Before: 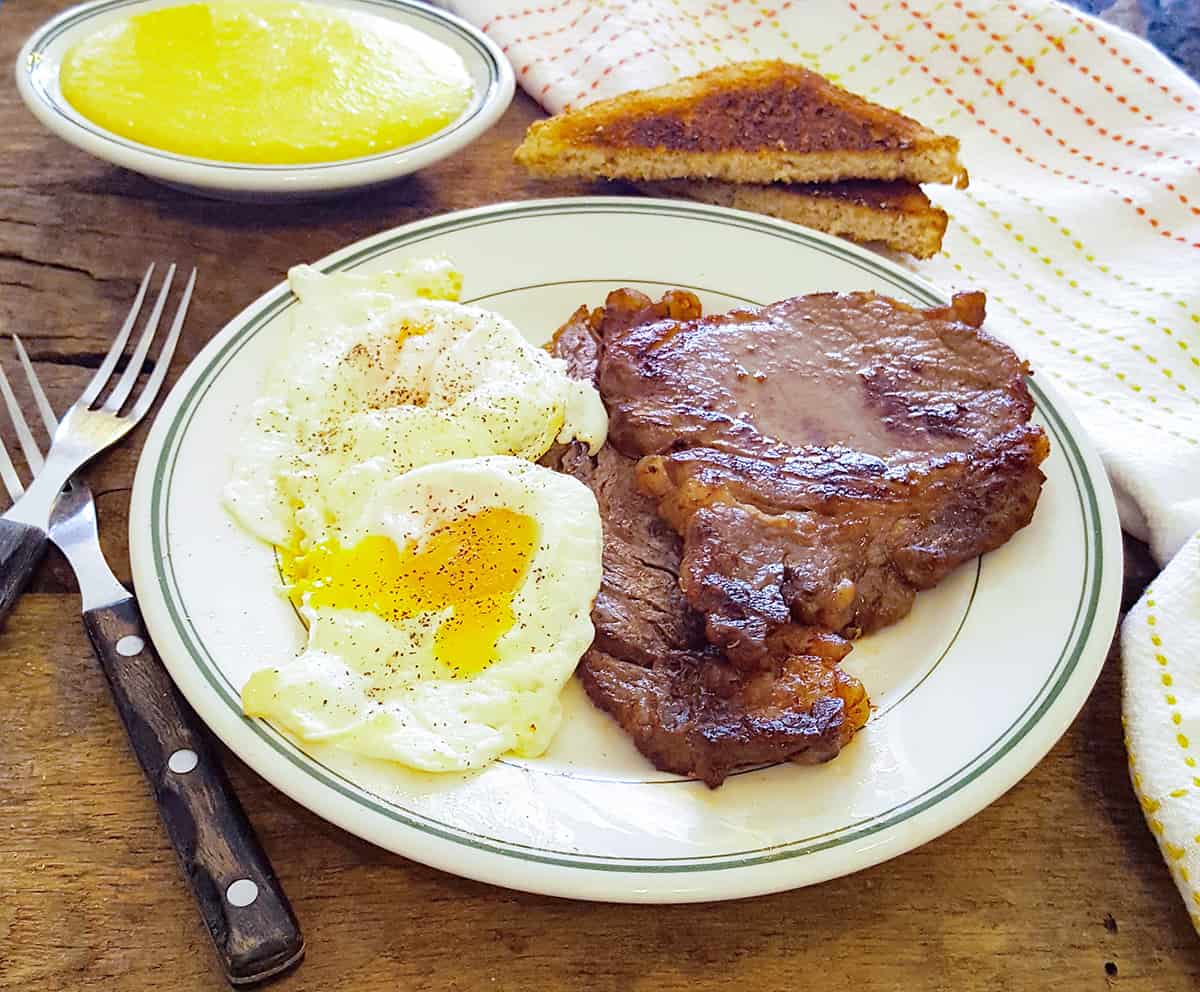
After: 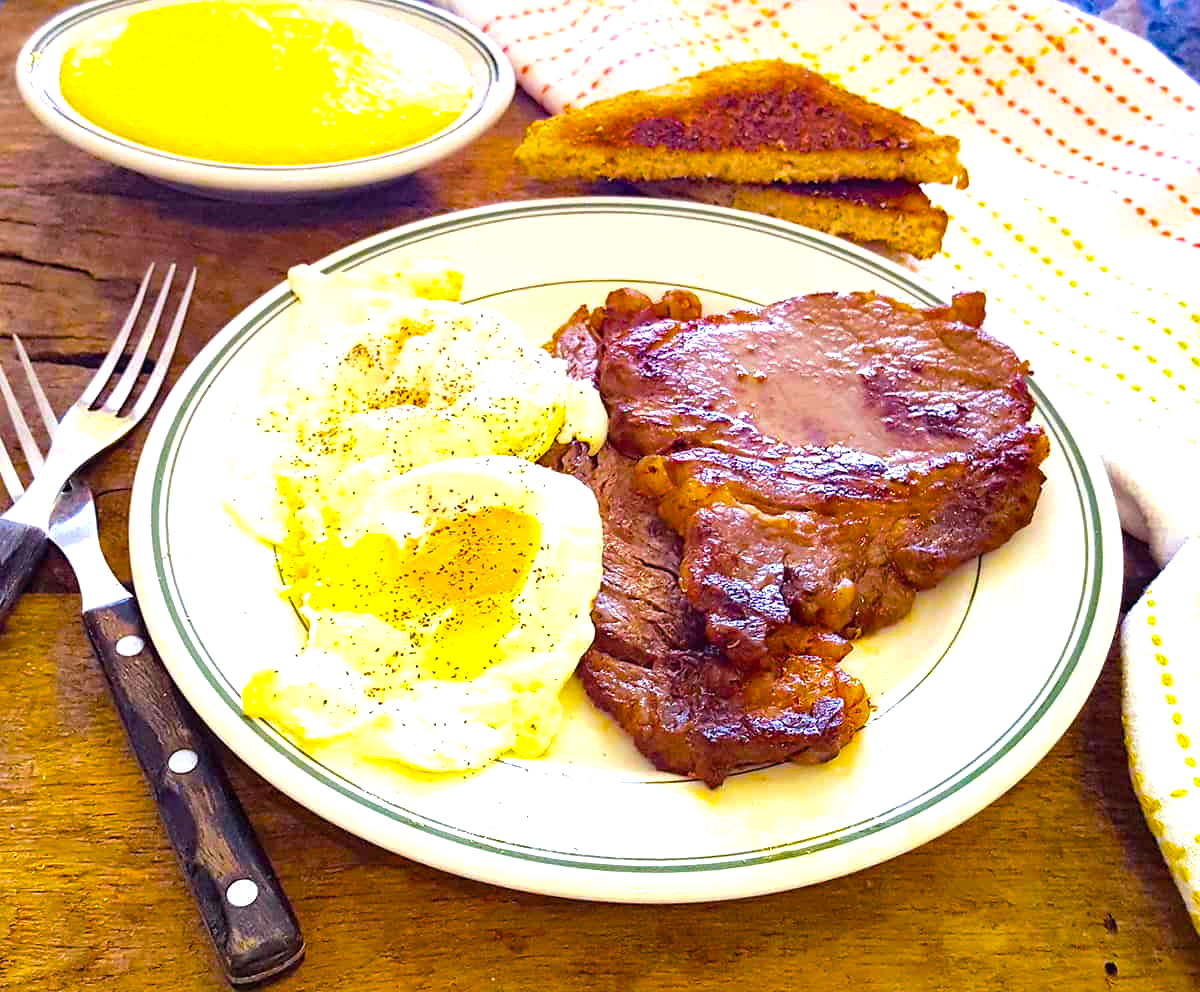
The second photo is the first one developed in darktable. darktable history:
shadows and highlights: shadows 25, highlights -25
graduated density: density 0.38 EV, hardness 21%, rotation -6.11°, saturation 32%
color balance rgb: linear chroma grading › global chroma 20%, perceptual saturation grading › global saturation 25%, perceptual brilliance grading › global brilliance 20%, global vibrance 20%
